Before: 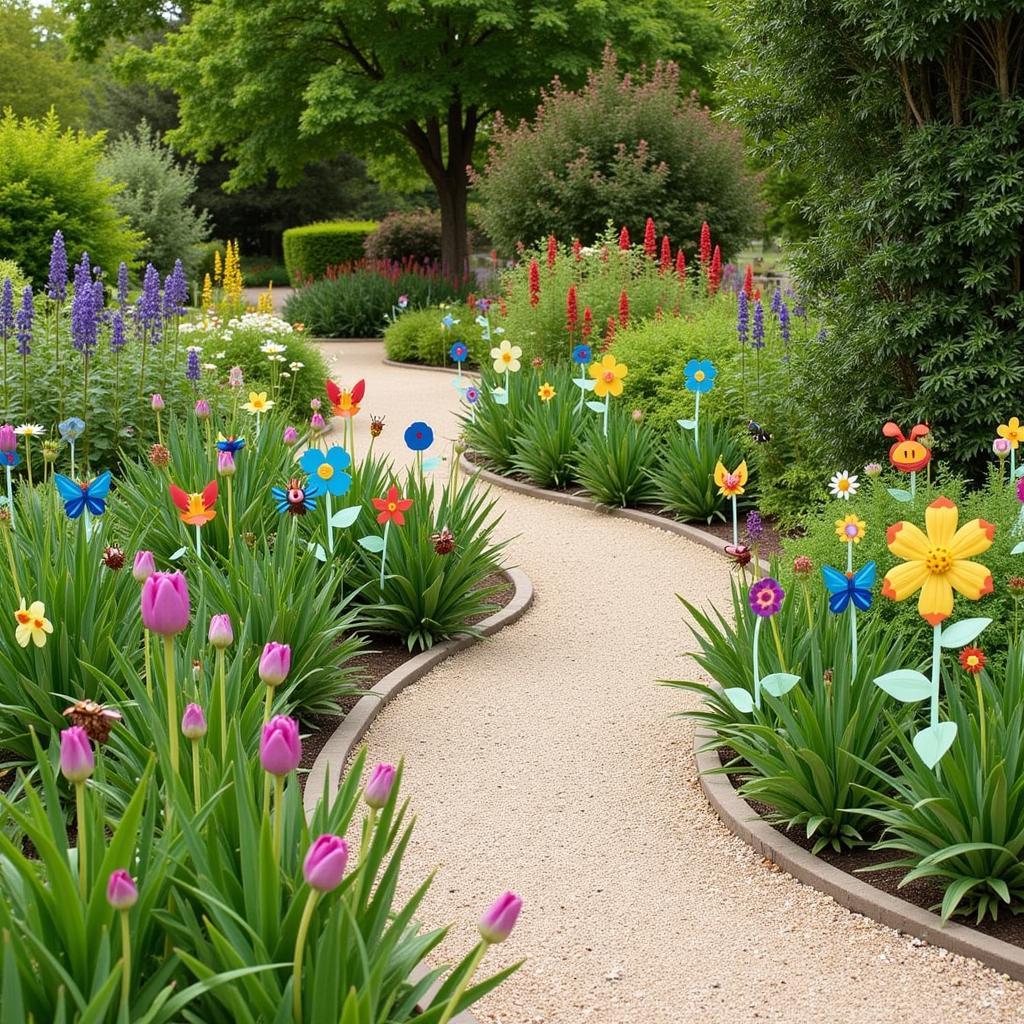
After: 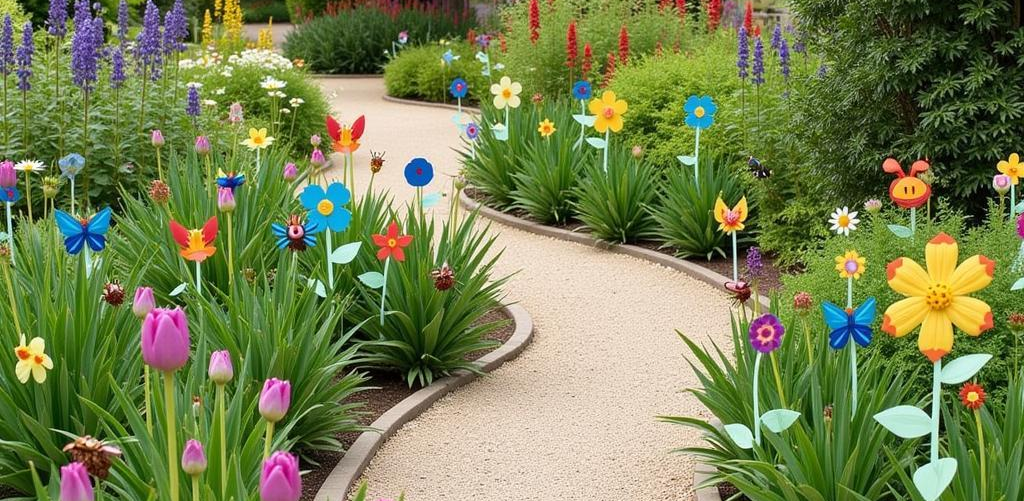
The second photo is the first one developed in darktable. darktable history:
crop and rotate: top 25.782%, bottom 25.27%
